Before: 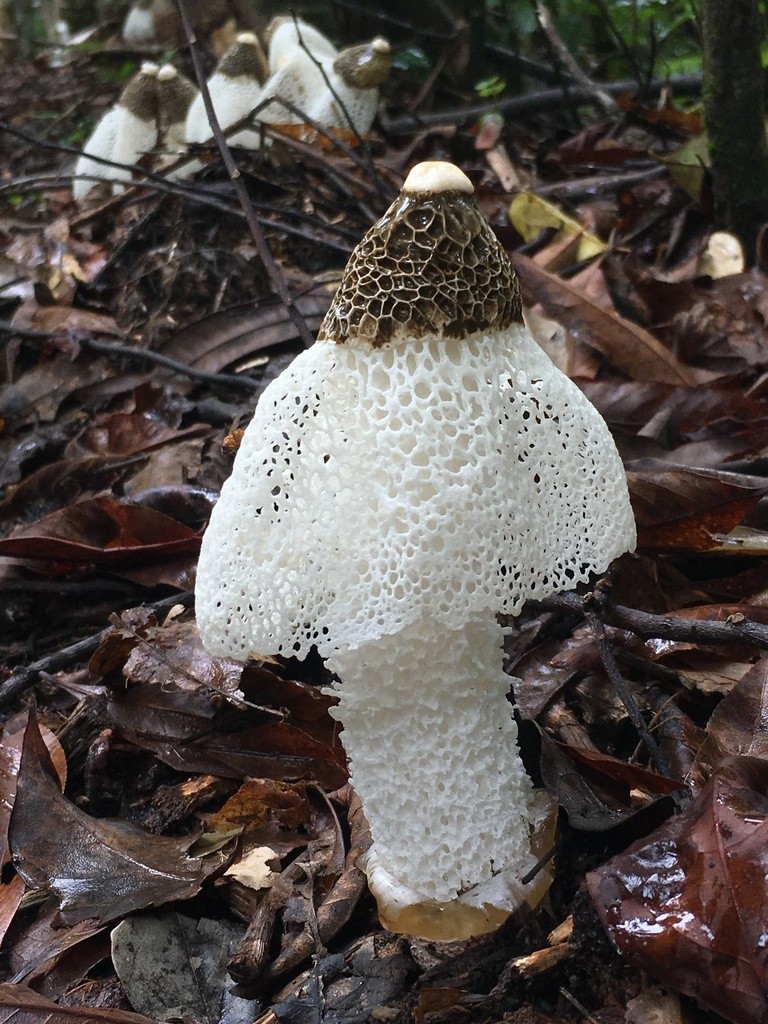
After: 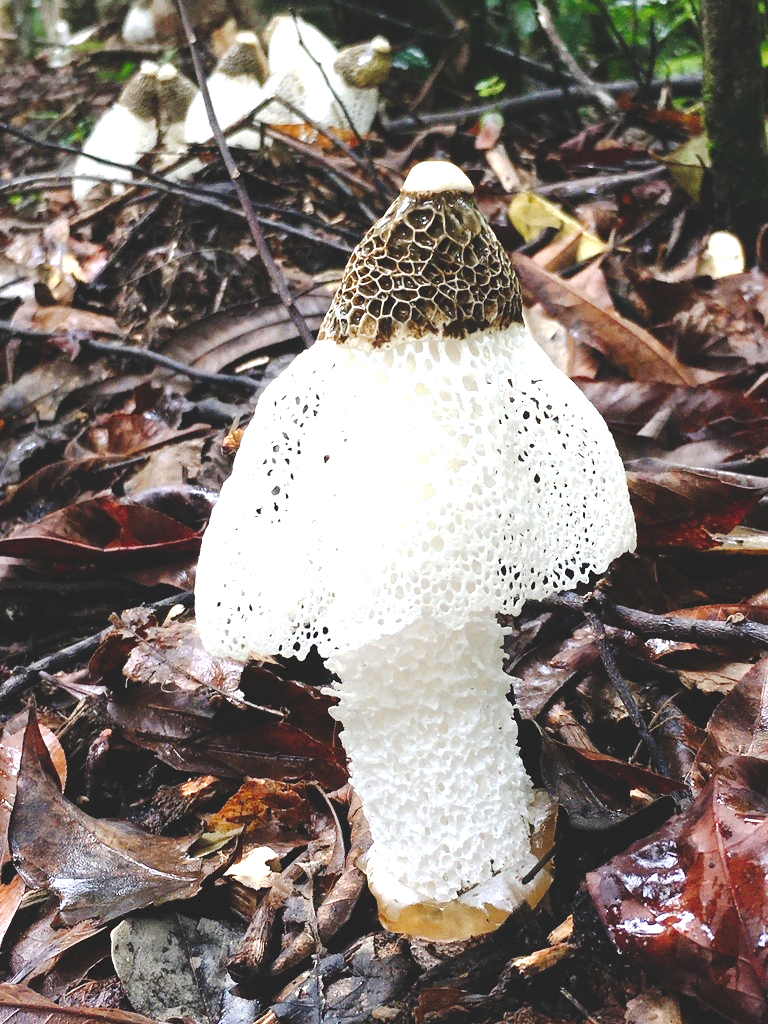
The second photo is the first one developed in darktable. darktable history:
tone curve: curves: ch0 [(0, 0) (0.003, 0.14) (0.011, 0.141) (0.025, 0.141) (0.044, 0.142) (0.069, 0.146) (0.1, 0.151) (0.136, 0.16) (0.177, 0.182) (0.224, 0.214) (0.277, 0.272) (0.335, 0.35) (0.399, 0.453) (0.468, 0.548) (0.543, 0.634) (0.623, 0.715) (0.709, 0.778) (0.801, 0.848) (0.898, 0.902) (1, 1)], preserve colors none
exposure: exposure 1.223 EV, compensate highlight preservation false
